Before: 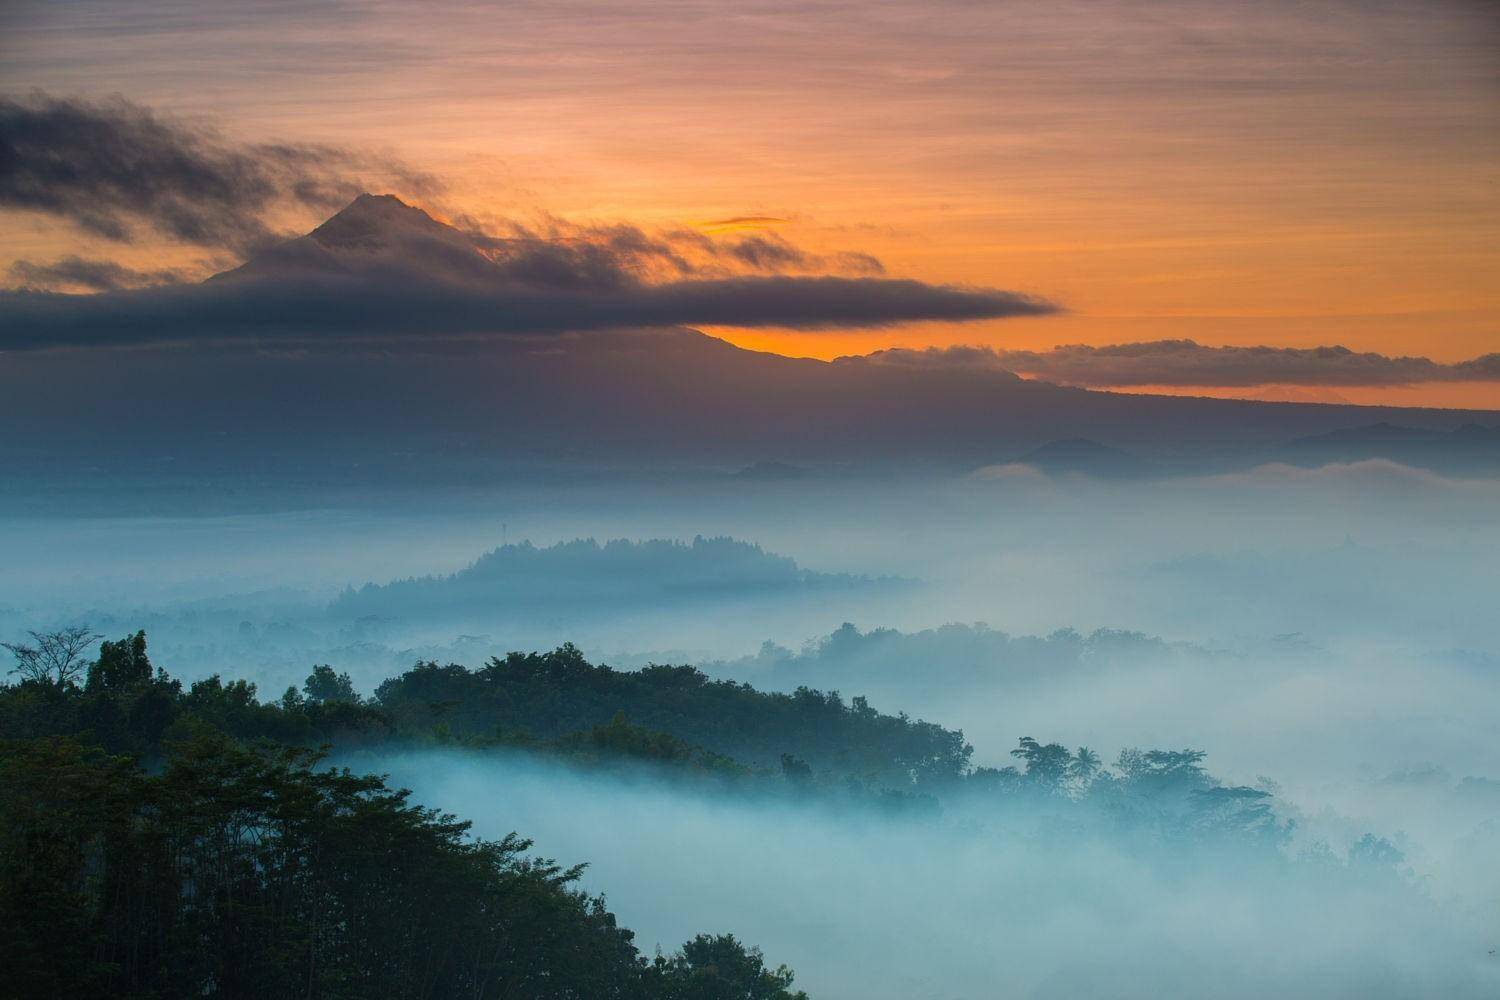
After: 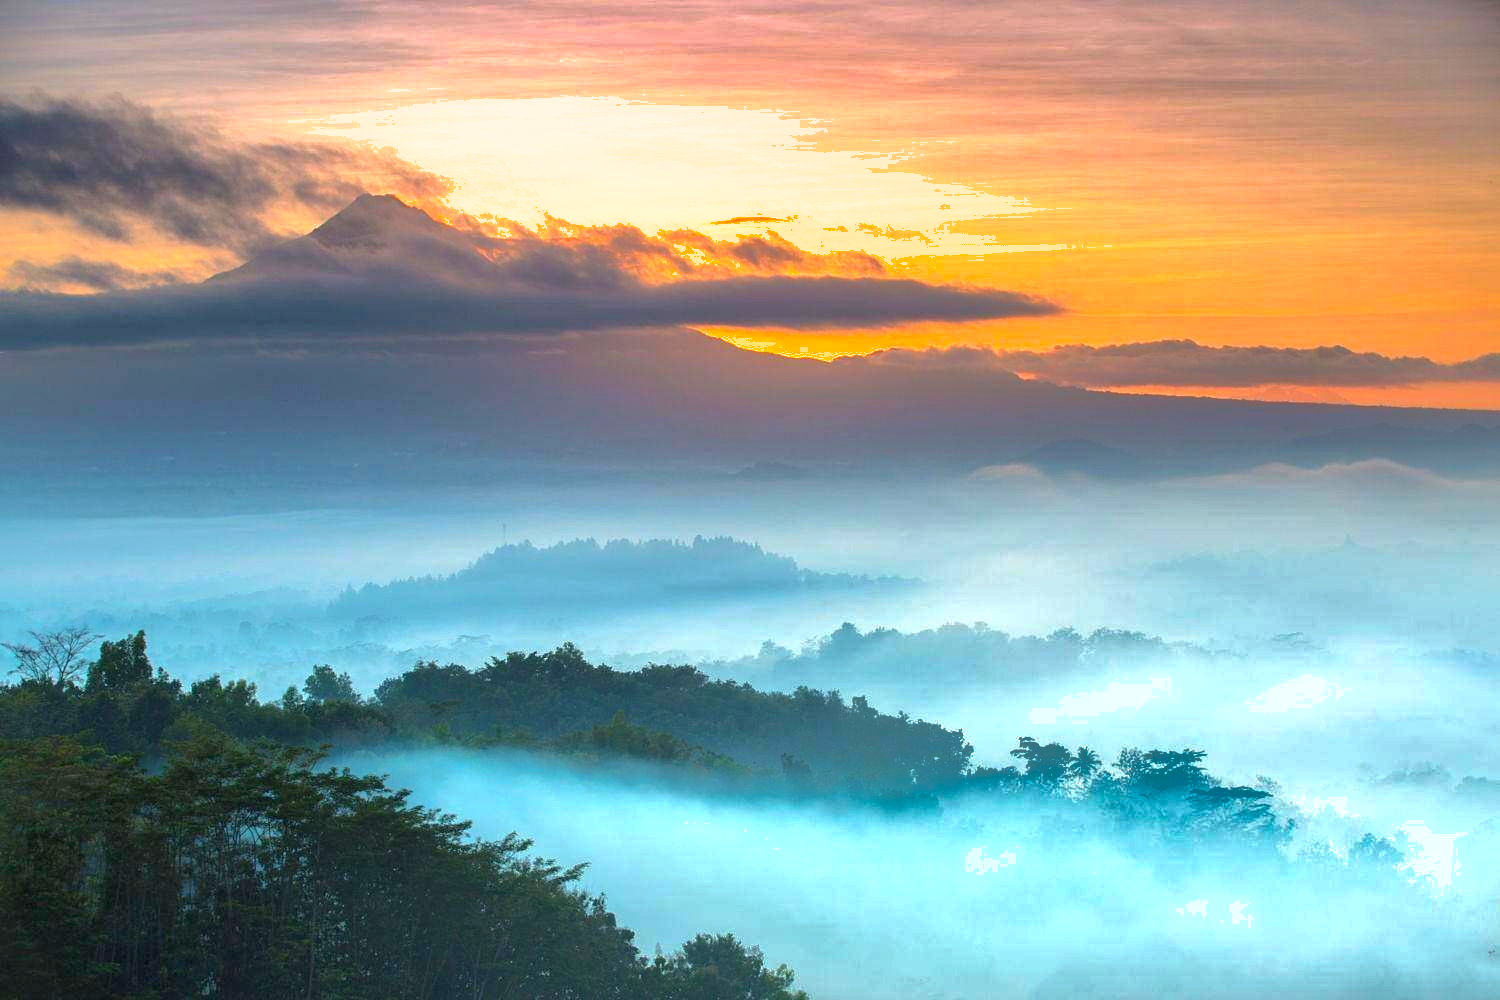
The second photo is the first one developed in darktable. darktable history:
contrast brightness saturation: contrast 0.098, brightness 0.011, saturation 0.023
shadows and highlights: shadows 39.86, highlights -59.9
exposure: exposure 1.262 EV, compensate highlight preservation false
